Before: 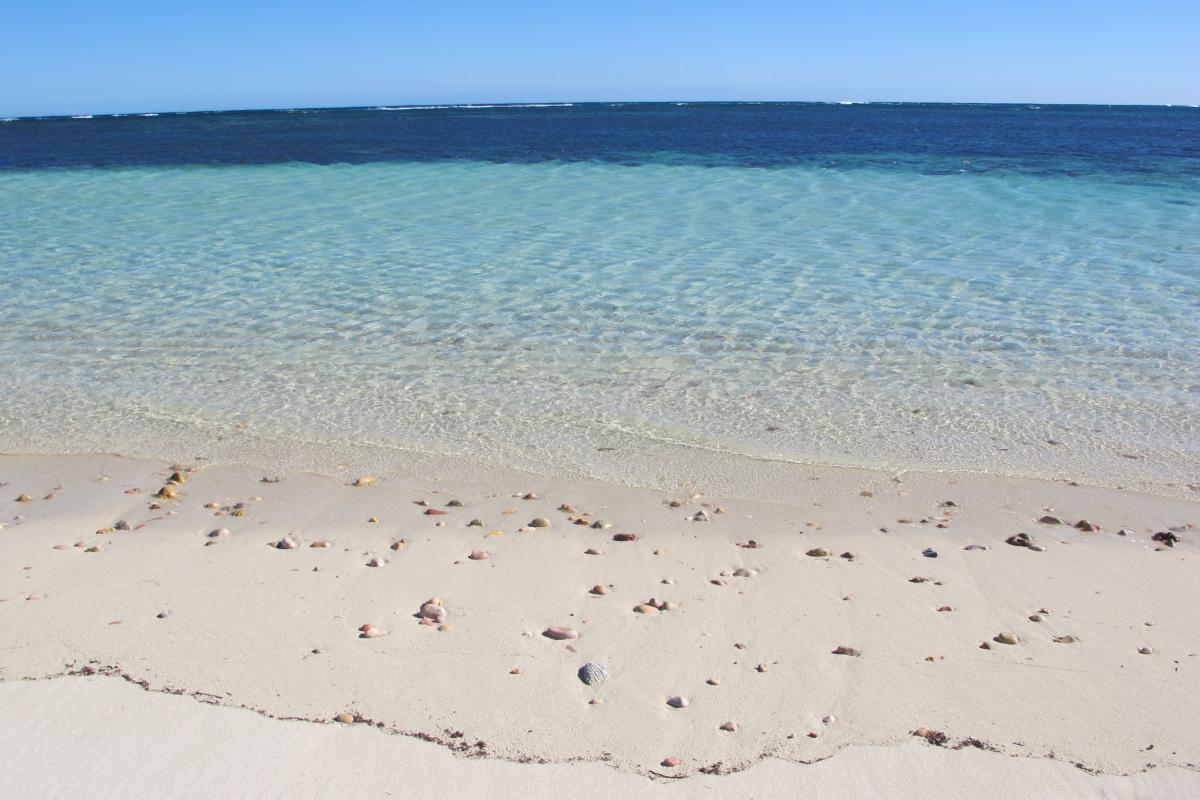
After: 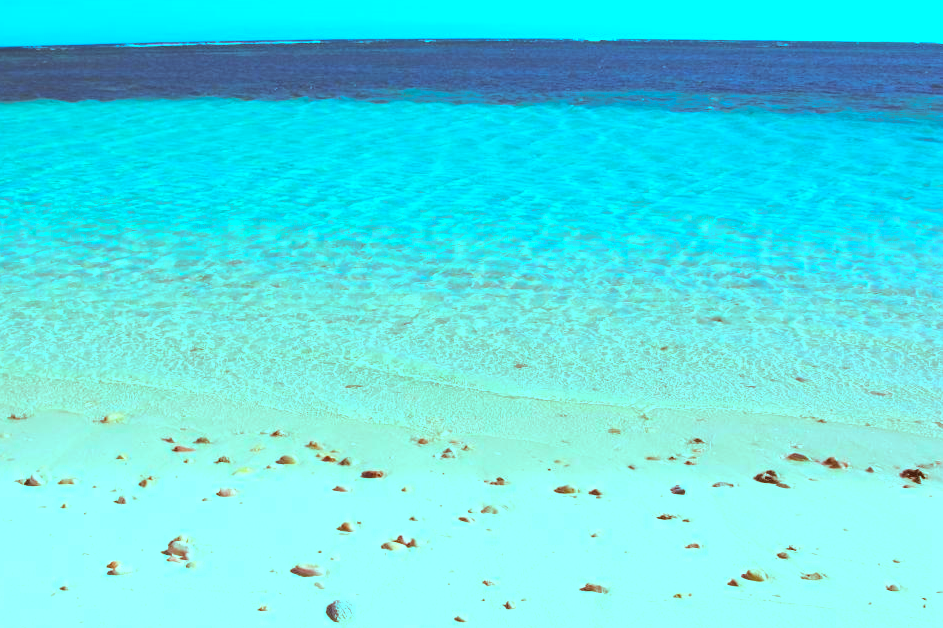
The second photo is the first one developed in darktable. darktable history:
exposure: black level correction -0.004, exposure 0.05 EV, compensate exposure bias true, compensate highlight preservation false
tone equalizer: -8 EV -0.758 EV, -7 EV -0.689 EV, -6 EV -0.568 EV, -5 EV -0.386 EV, -3 EV 0.372 EV, -2 EV 0.6 EV, -1 EV 0.7 EV, +0 EV 0.726 EV, edges refinement/feathering 500, mask exposure compensation -1.57 EV, preserve details no
color balance rgb: power › luminance 9.971%, power › chroma 2.83%, power › hue 57.24°, highlights gain › luminance -33.31%, highlights gain › chroma 5.679%, highlights gain › hue 215.09°, linear chroma grading › shadows -3.487%, linear chroma grading › highlights -3.265%, perceptual saturation grading › global saturation 31.061%, perceptual brilliance grading › global brilliance 9.199%, perceptual brilliance grading › shadows 15.817%
crop and rotate: left 21.06%, top 7.903%, right 0.321%, bottom 13.503%
